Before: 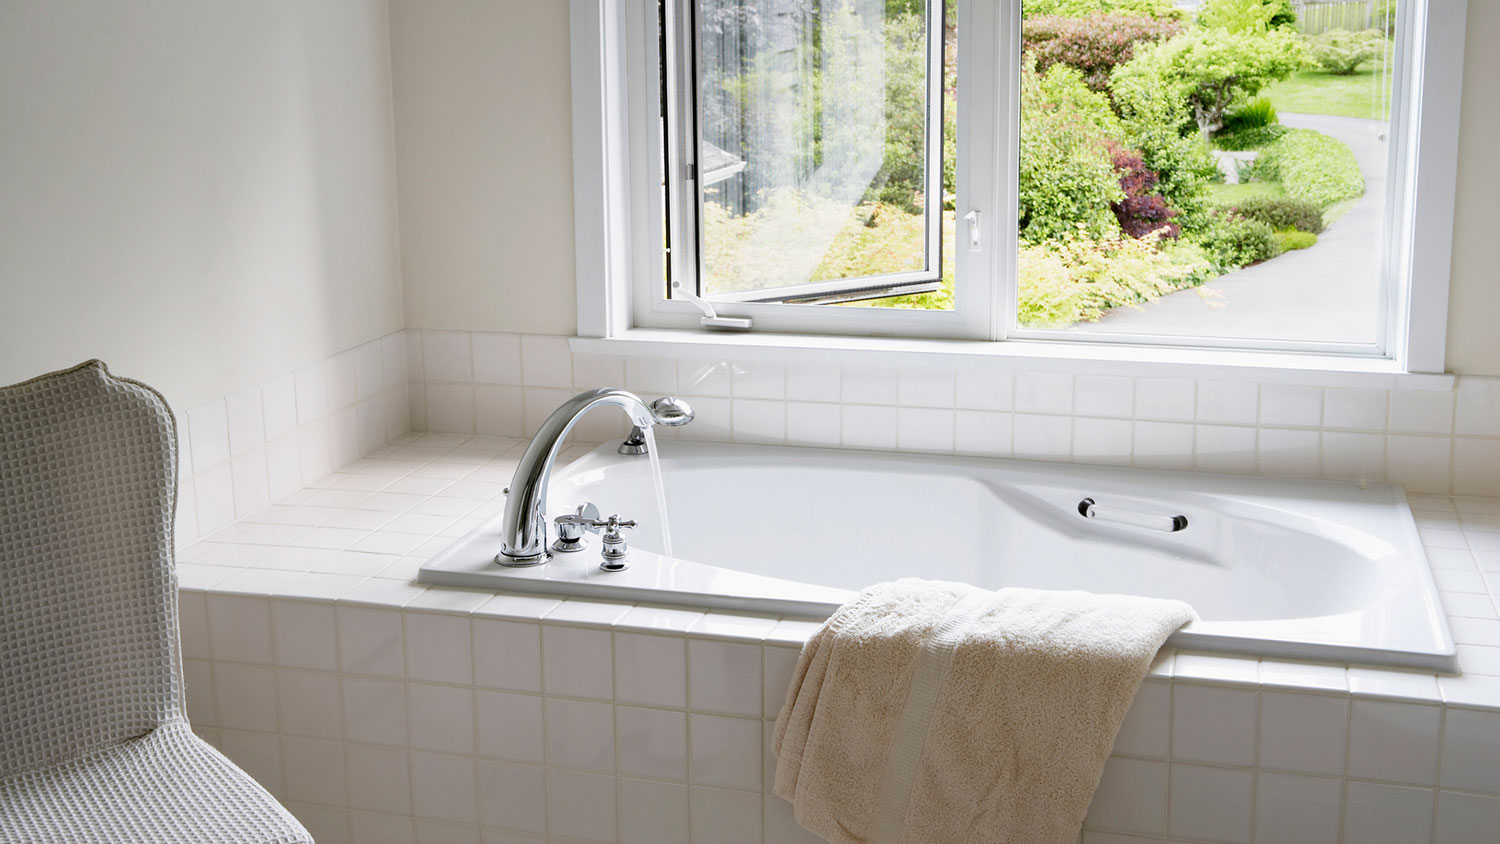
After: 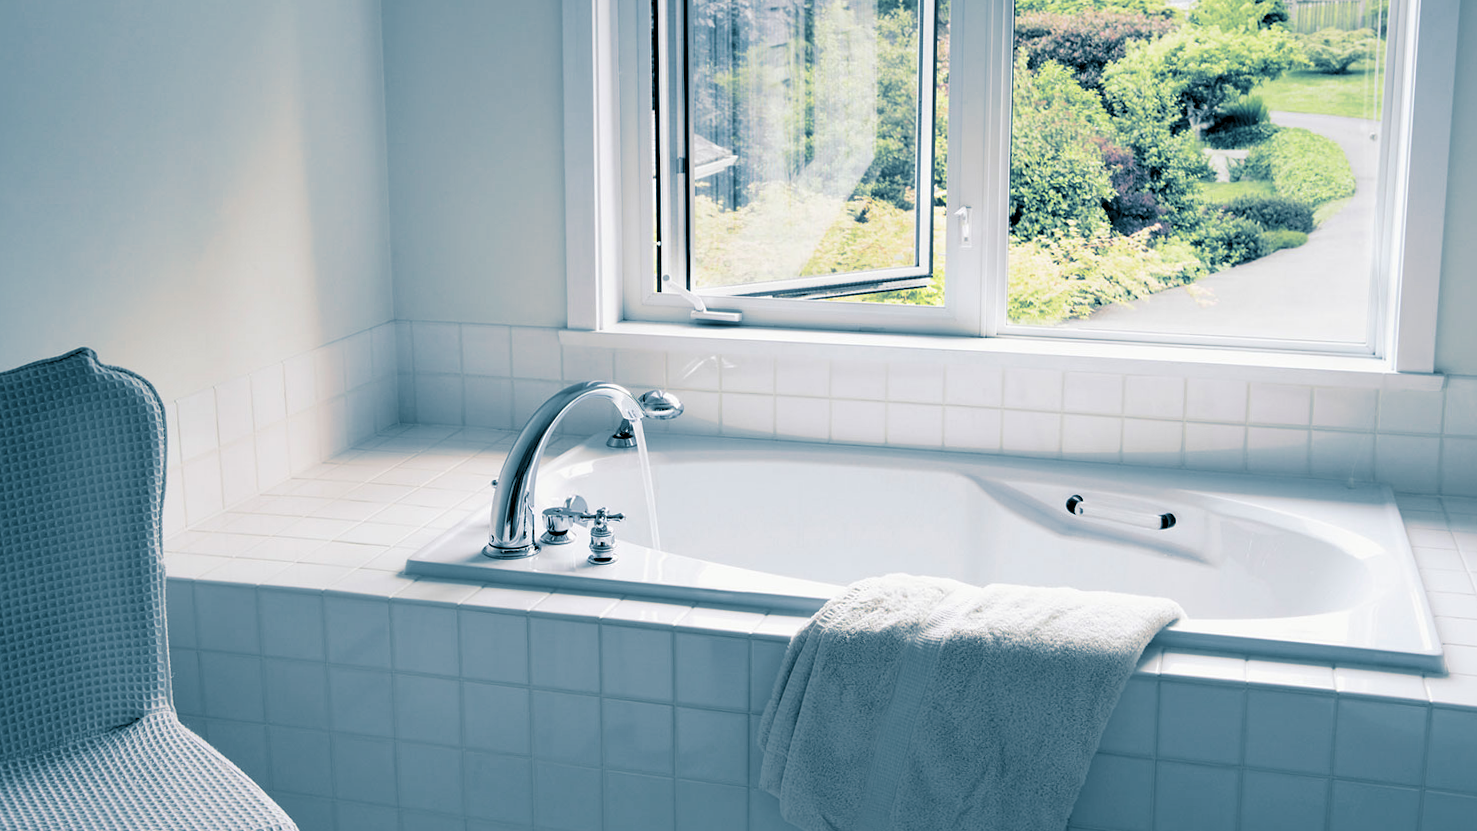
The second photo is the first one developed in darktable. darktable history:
exposure: black level correction 0.009, compensate highlight preservation false
split-toning: shadows › hue 212.4°, balance -70
crop and rotate: angle -0.5°
